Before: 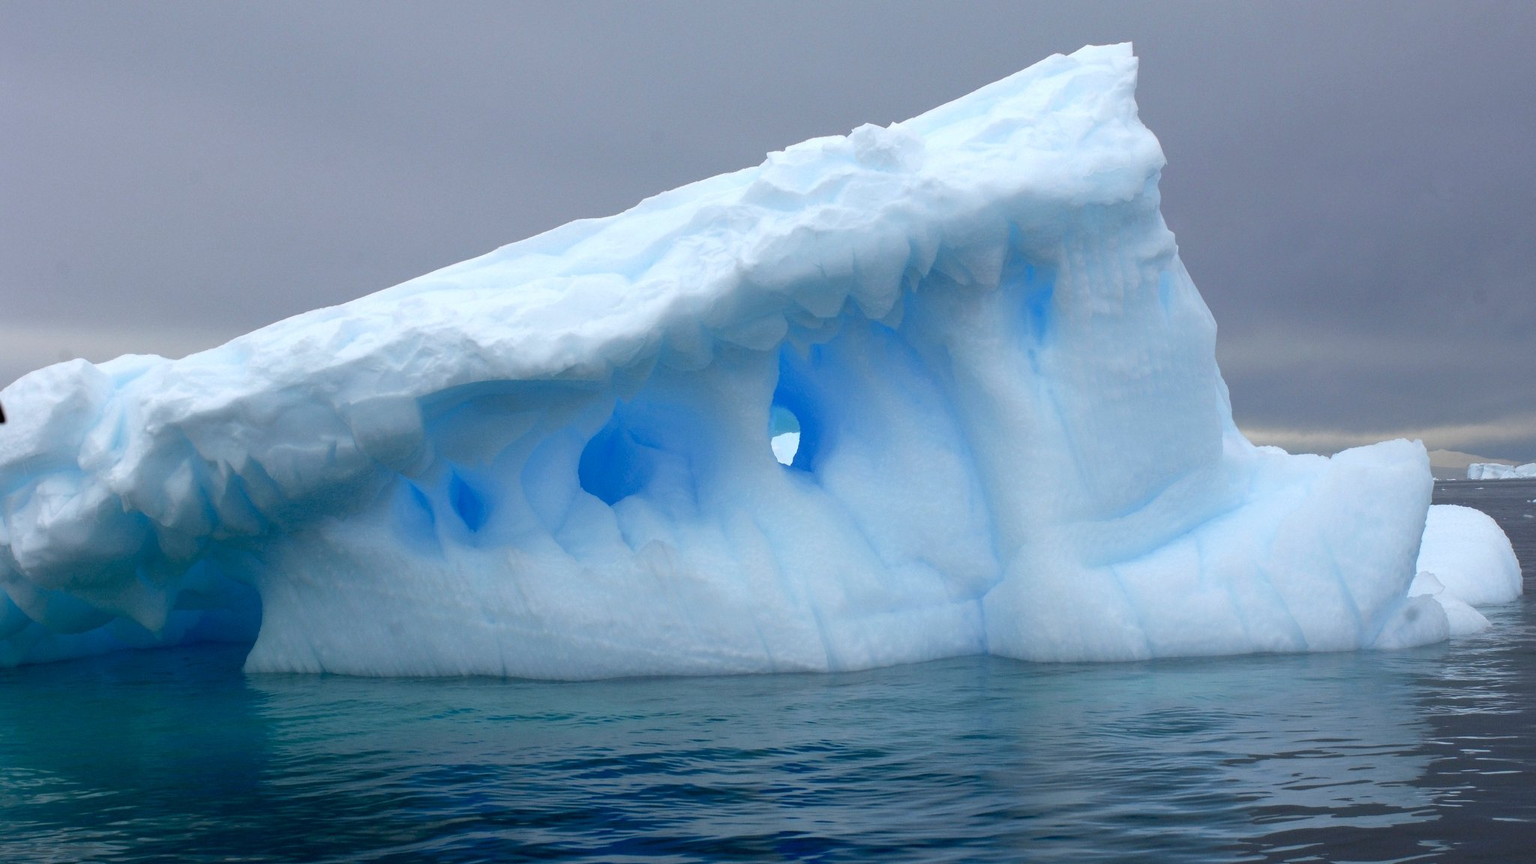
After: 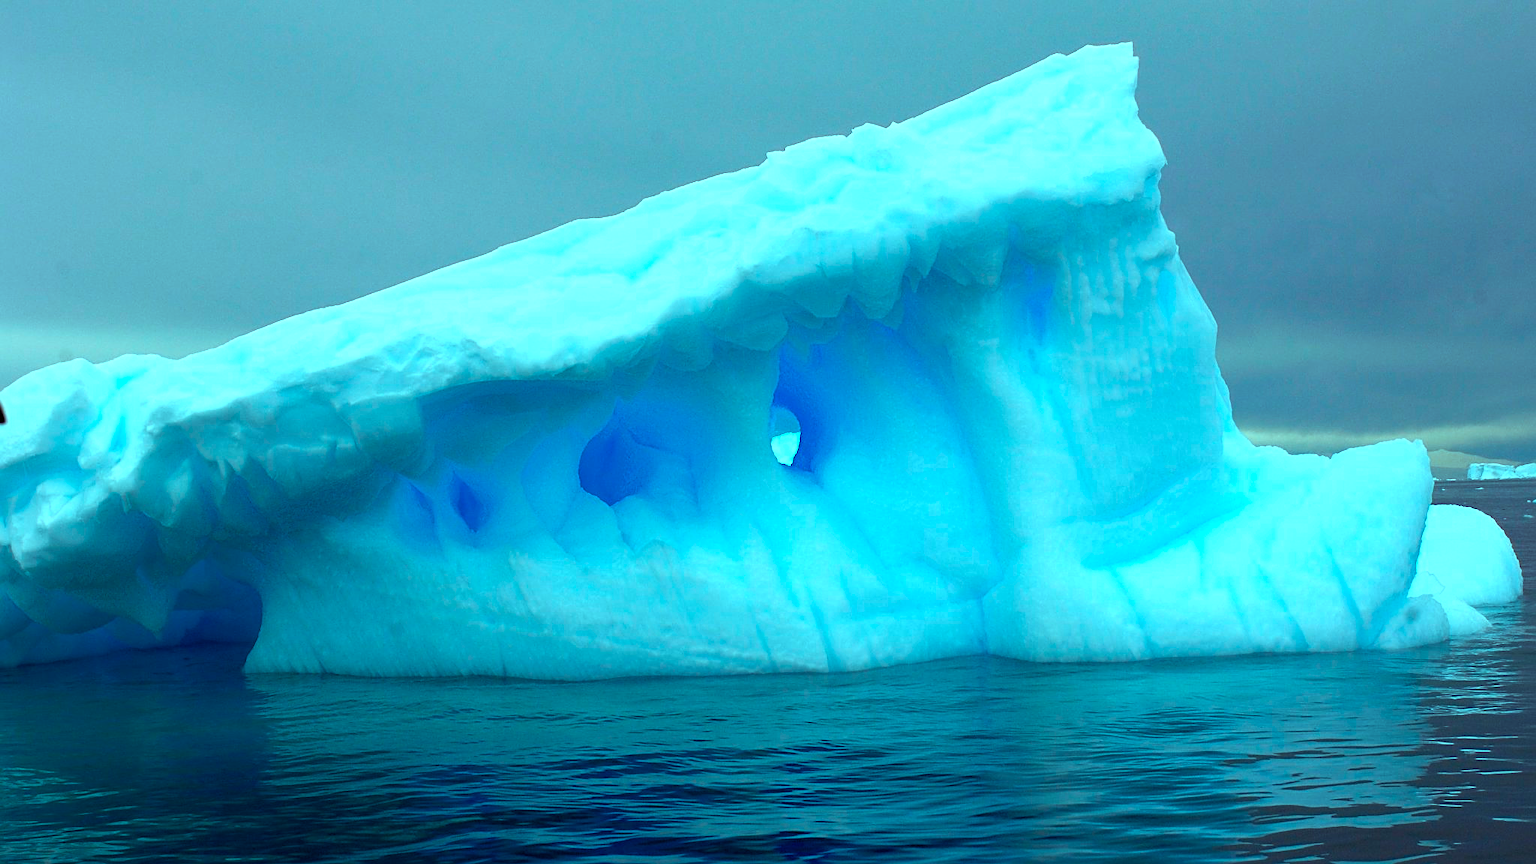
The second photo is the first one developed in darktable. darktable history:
sharpen: on, module defaults
color balance rgb: highlights gain › chroma 7.45%, highlights gain › hue 182.35°, perceptual saturation grading › global saturation 27.389%, perceptual saturation grading › highlights -28.799%, perceptual saturation grading › mid-tones 15.849%, perceptual saturation grading › shadows 32.765%, perceptual brilliance grading › highlights 10.743%, perceptual brilliance grading › shadows -10.931%, global vibrance 20.569%
